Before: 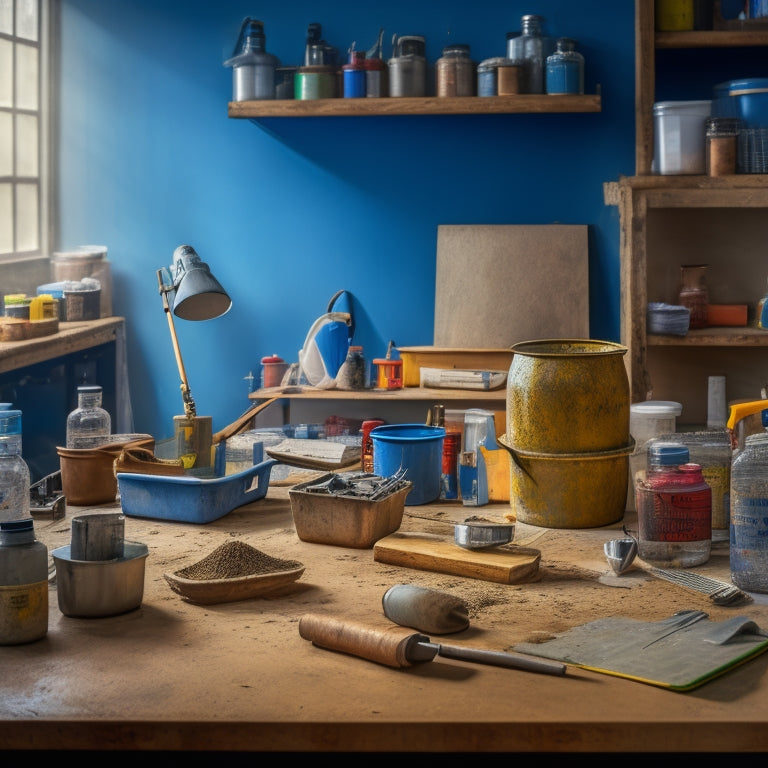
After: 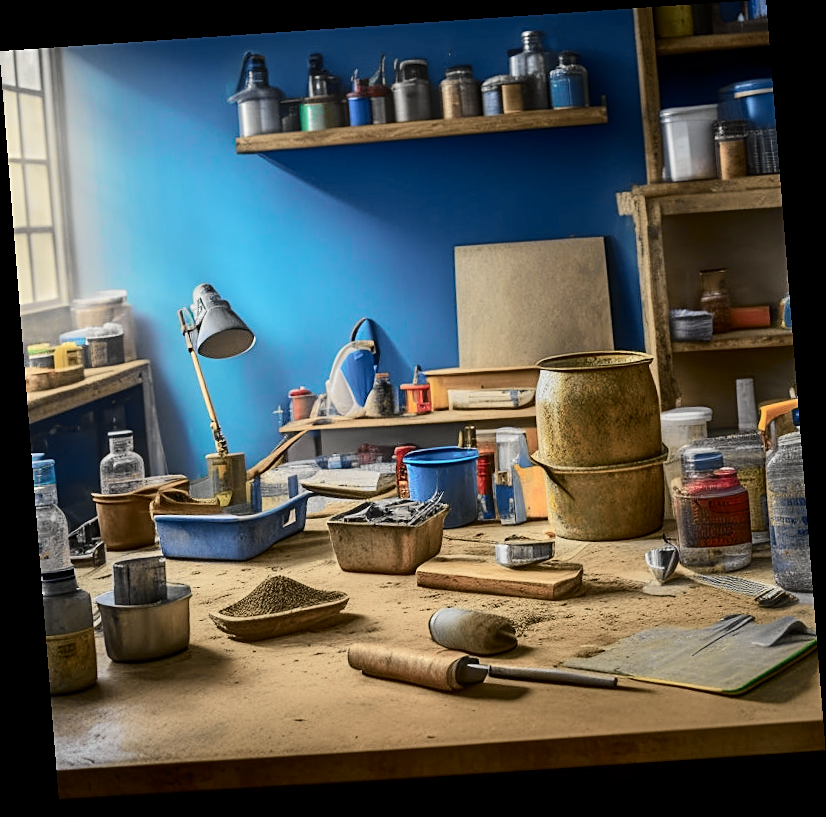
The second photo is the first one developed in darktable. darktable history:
sharpen: on, module defaults
rotate and perspective: rotation -4.2°, shear 0.006, automatic cropping off
white balance: emerald 1
tone curve: curves: ch0 [(0.014, 0) (0.13, 0.09) (0.227, 0.211) (0.346, 0.388) (0.499, 0.598) (0.662, 0.76) (0.795, 0.846) (1, 0.969)]; ch1 [(0, 0) (0.366, 0.367) (0.447, 0.417) (0.473, 0.484) (0.504, 0.502) (0.525, 0.518) (0.564, 0.548) (0.639, 0.643) (1, 1)]; ch2 [(0, 0) (0.333, 0.346) (0.375, 0.375) (0.424, 0.43) (0.476, 0.498) (0.496, 0.505) (0.517, 0.515) (0.542, 0.564) (0.583, 0.6) (0.64, 0.622) (0.723, 0.676) (1, 1)], color space Lab, independent channels, preserve colors none
